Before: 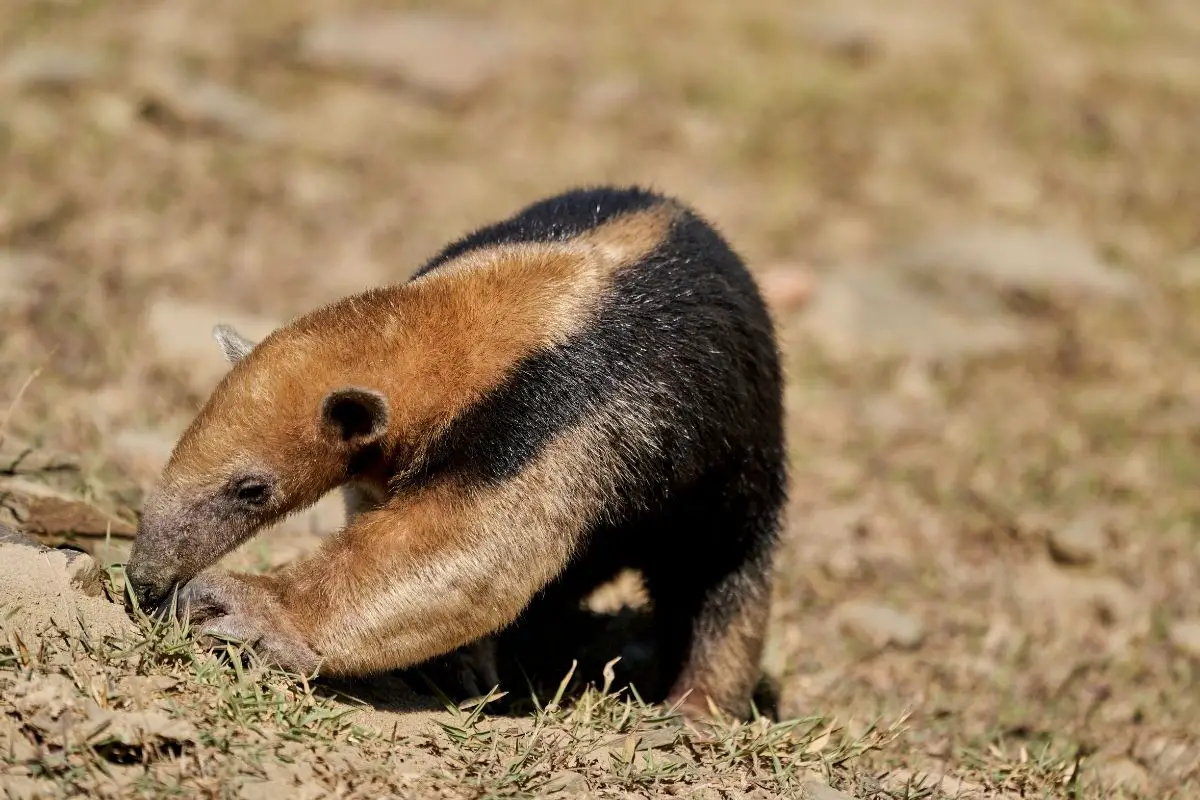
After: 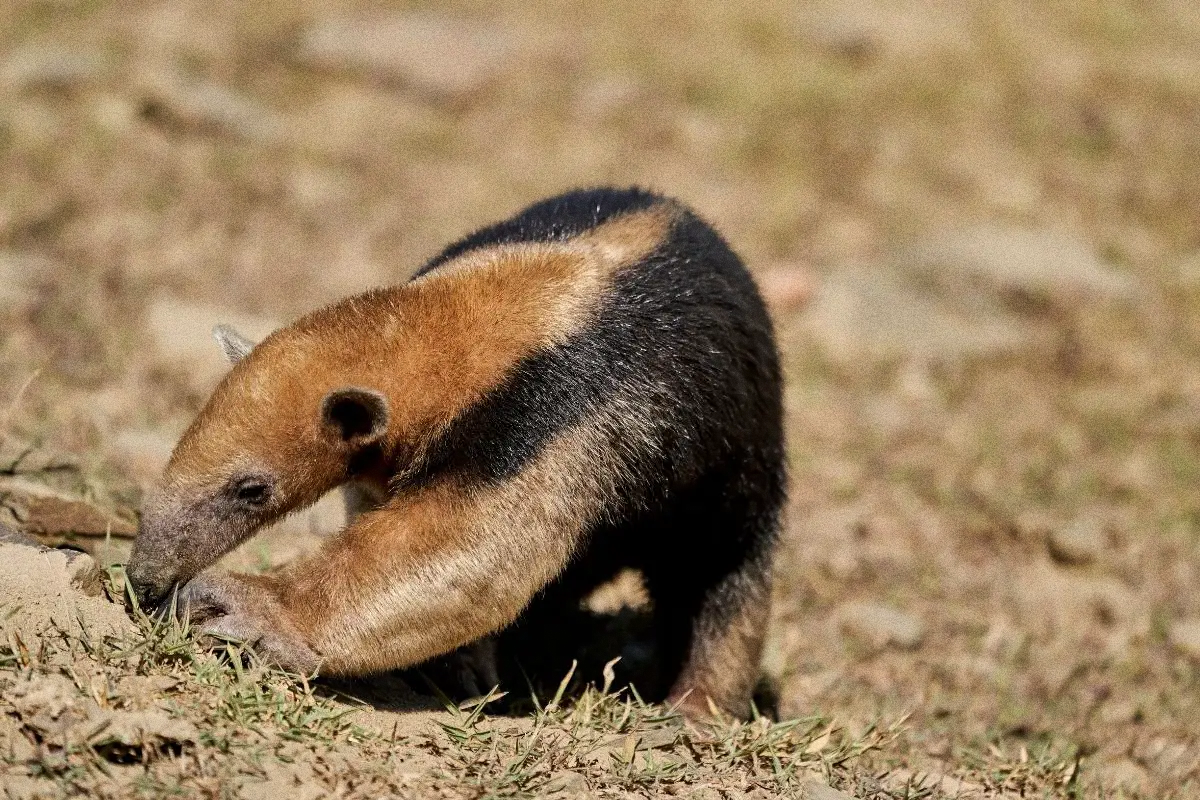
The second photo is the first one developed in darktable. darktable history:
grain: coarseness 0.09 ISO, strength 40%
tone equalizer: on, module defaults
